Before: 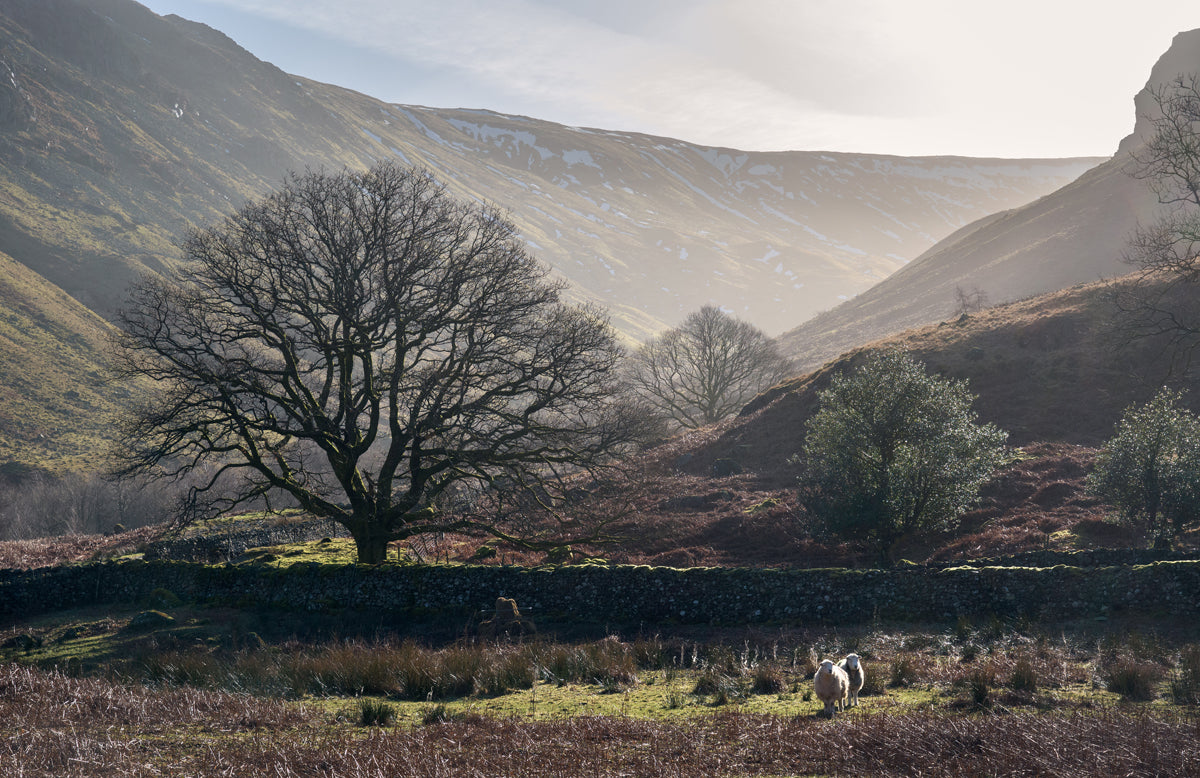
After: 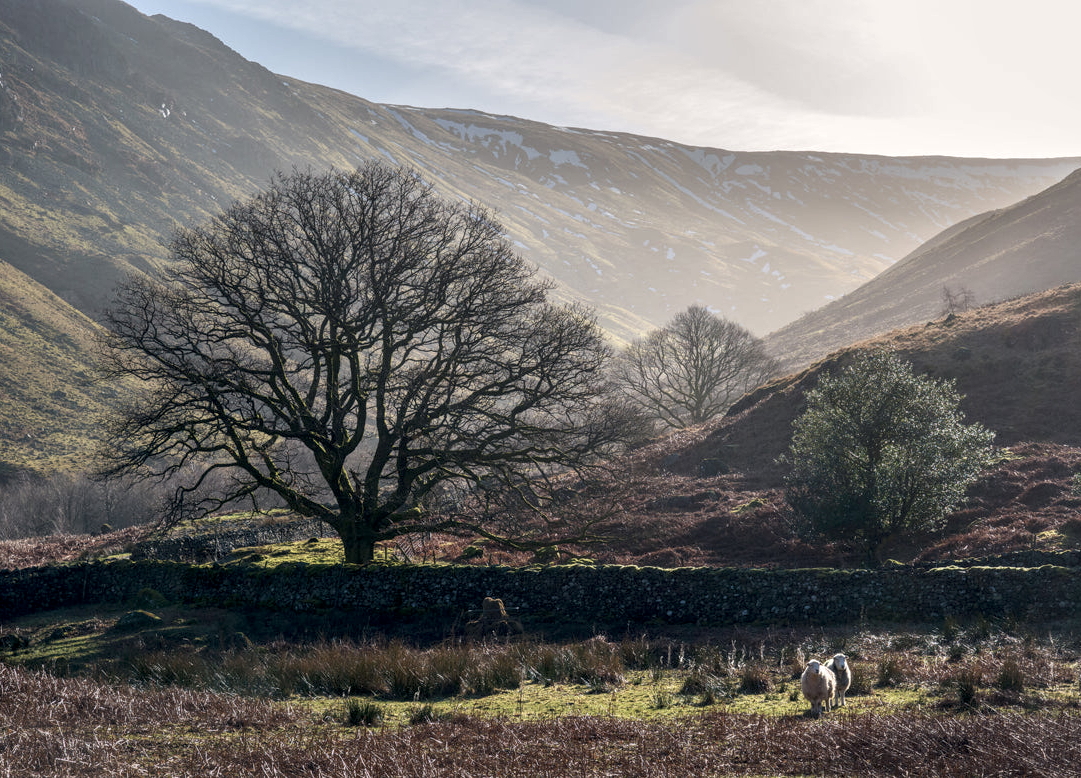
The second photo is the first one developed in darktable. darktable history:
local contrast: detail 130%
crop and rotate: left 1.088%, right 8.807%
